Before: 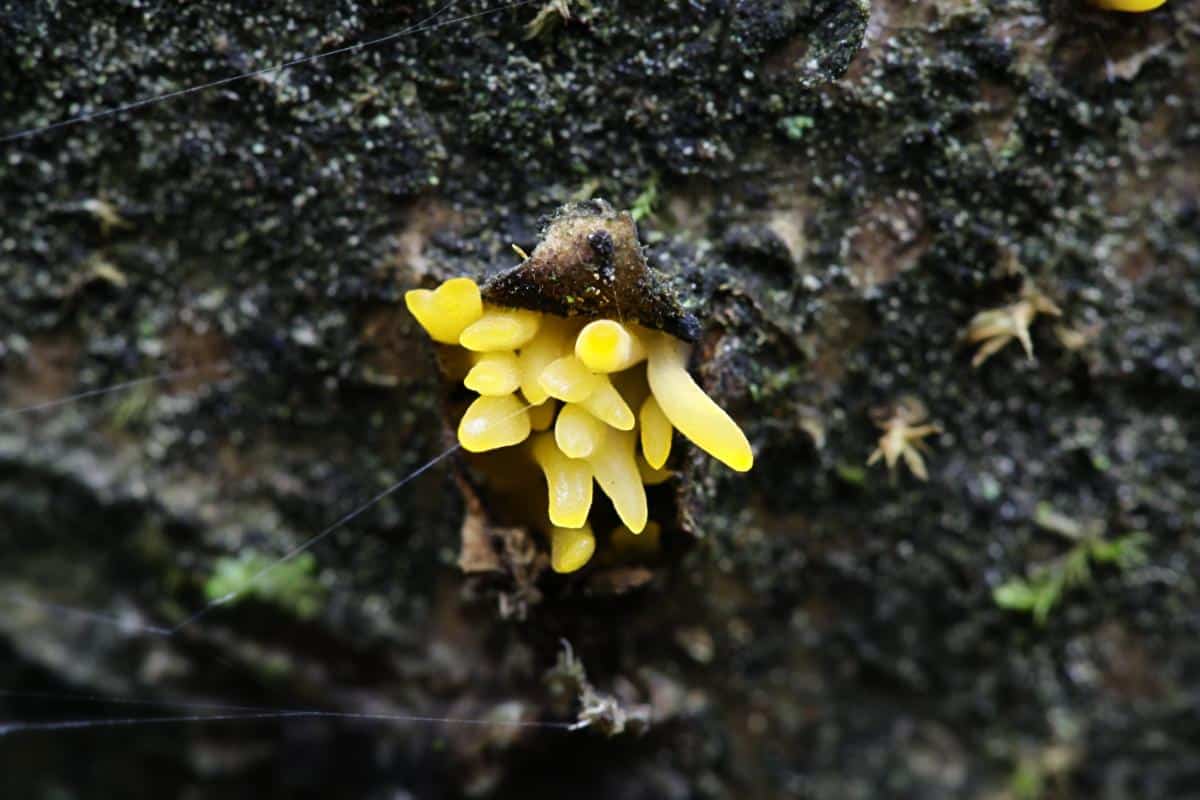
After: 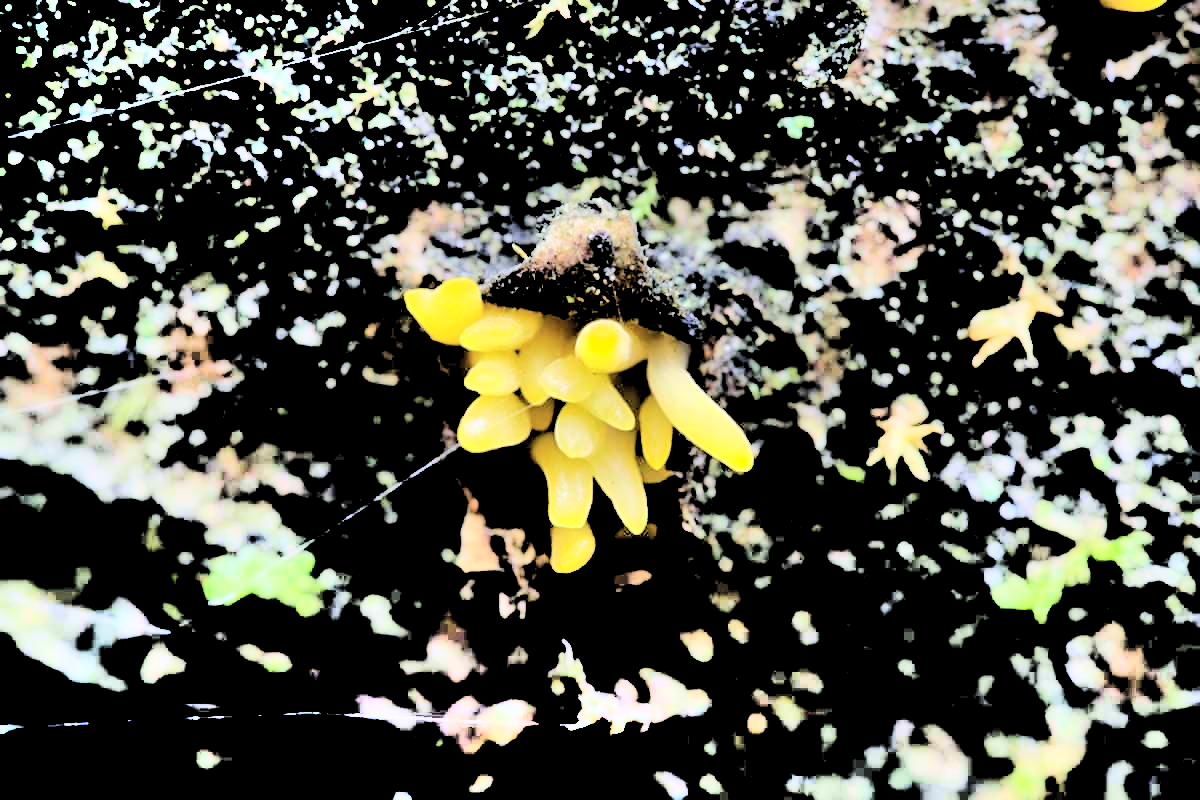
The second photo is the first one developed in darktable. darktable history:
rgb levels: levels [[0.029, 0.461, 0.922], [0, 0.5, 1], [0, 0.5, 1]]
shadows and highlights: radius 123.98, shadows 100, white point adjustment -3, highlights -100, highlights color adjustment 89.84%, soften with gaussian
